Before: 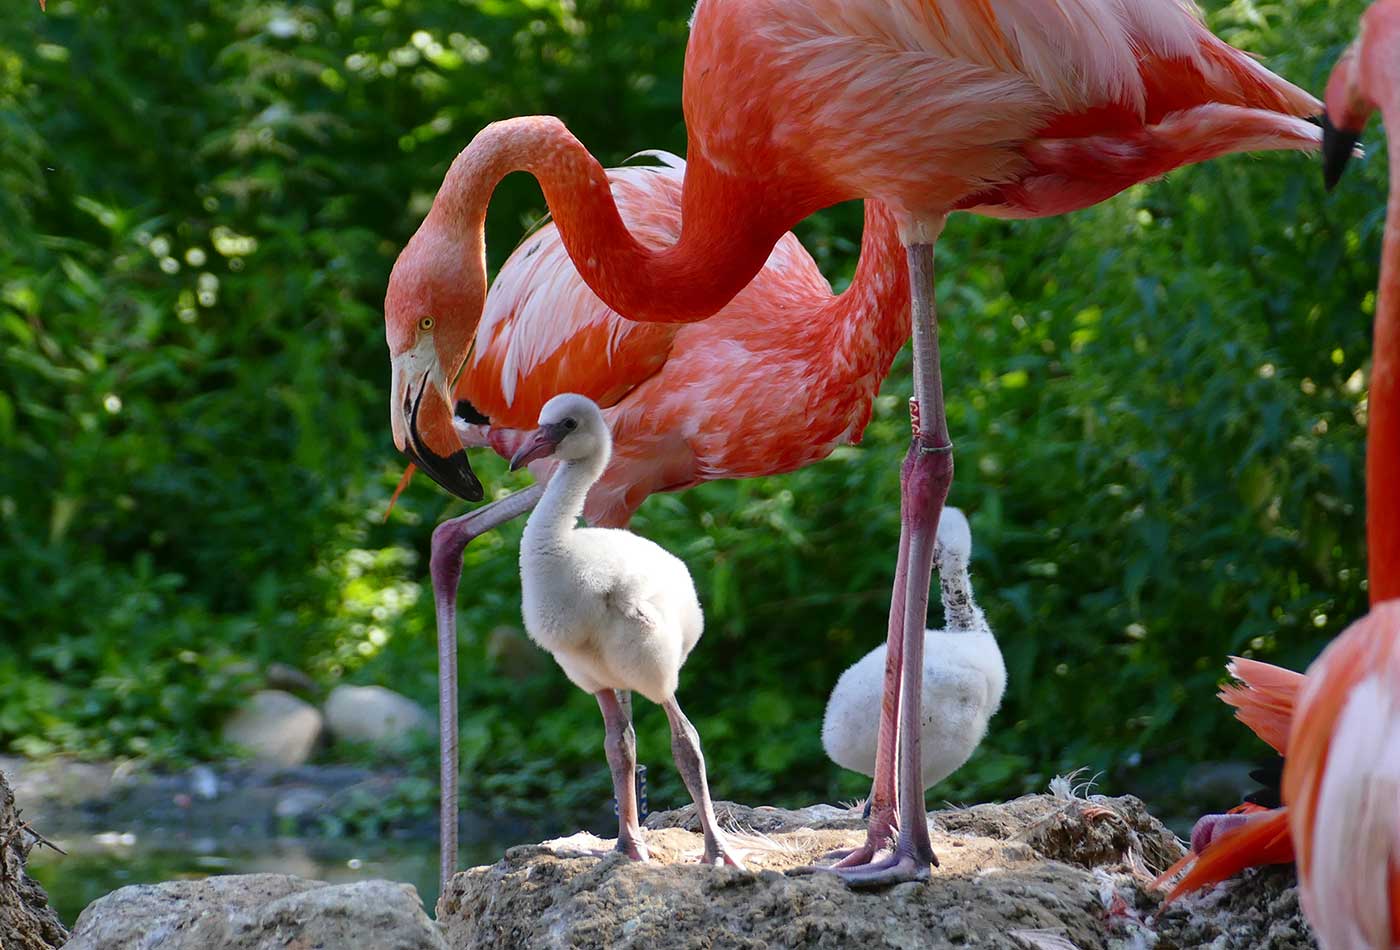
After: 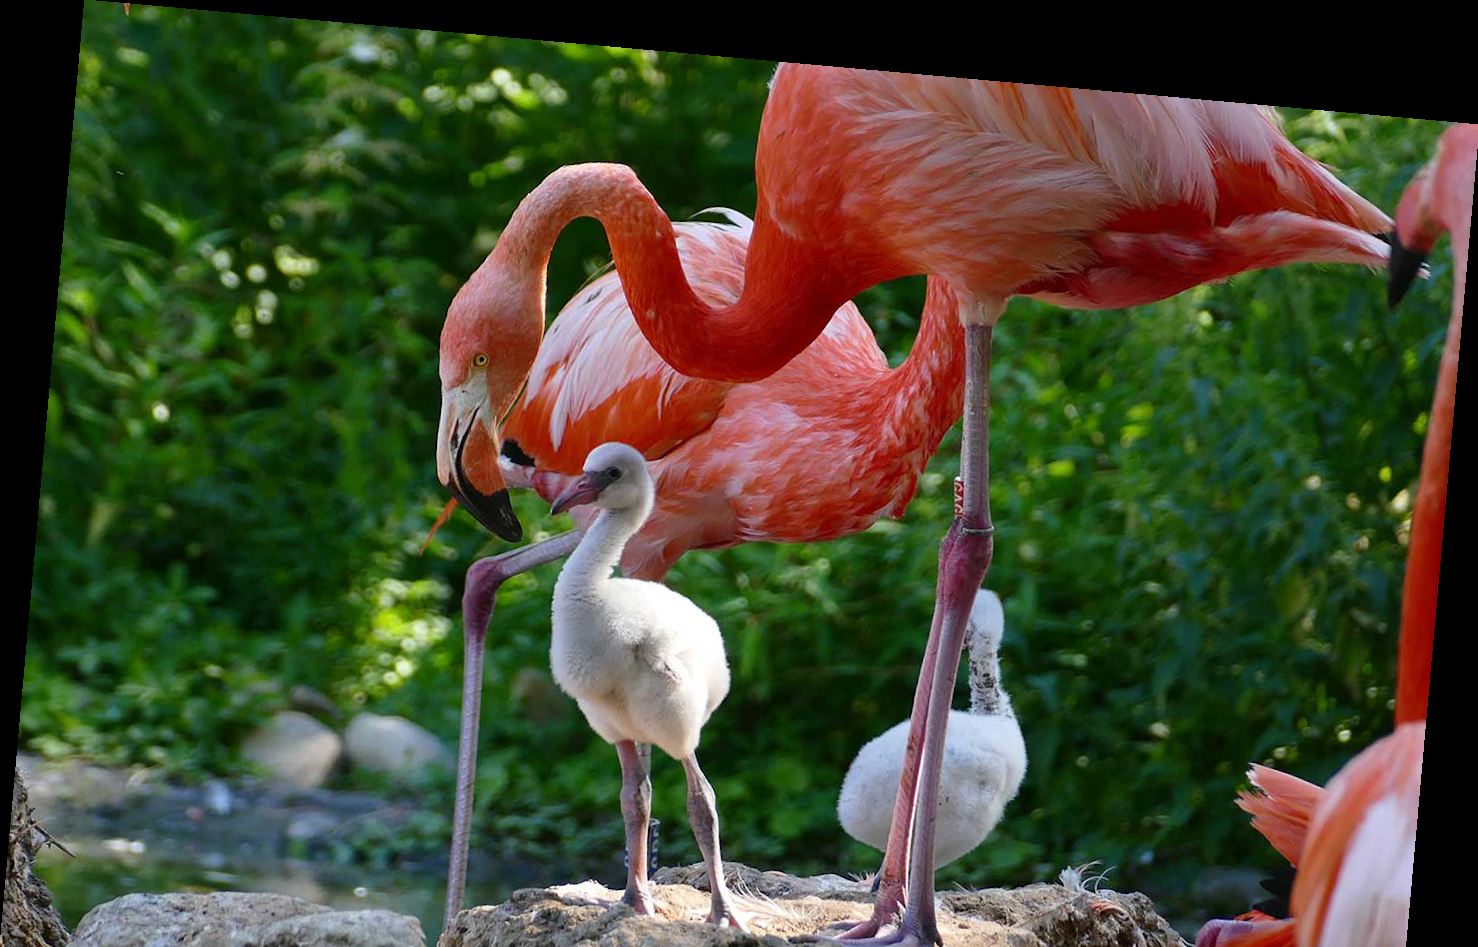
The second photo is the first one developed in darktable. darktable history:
rotate and perspective: rotation 5.12°, automatic cropping off
crop and rotate: top 0%, bottom 11.49%
